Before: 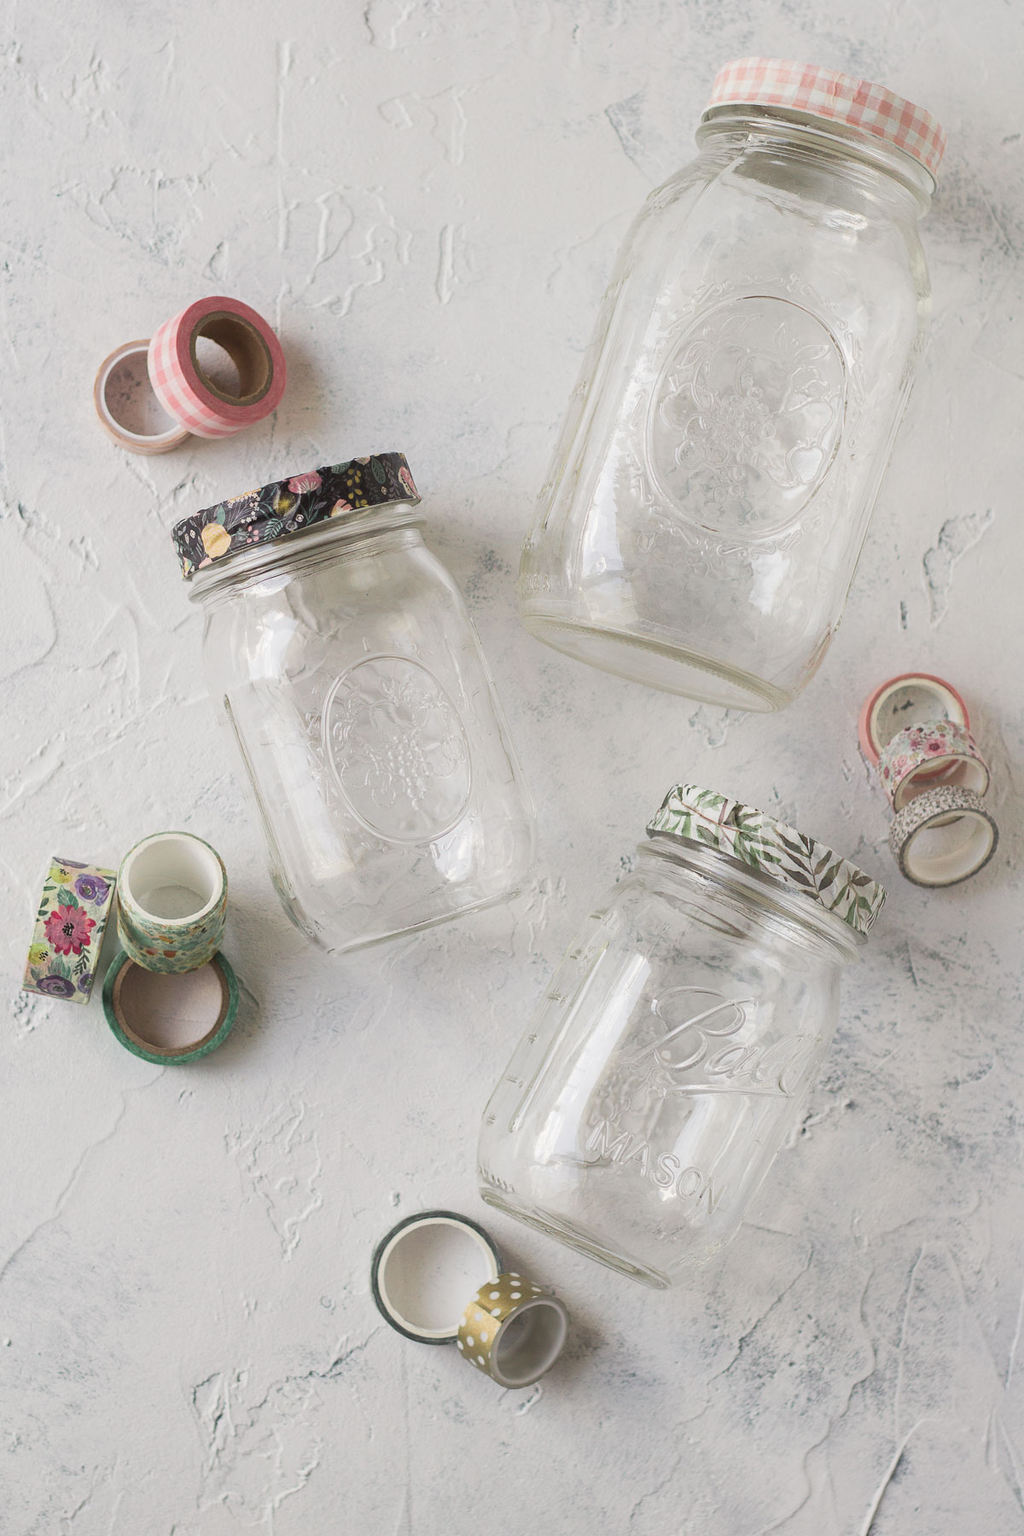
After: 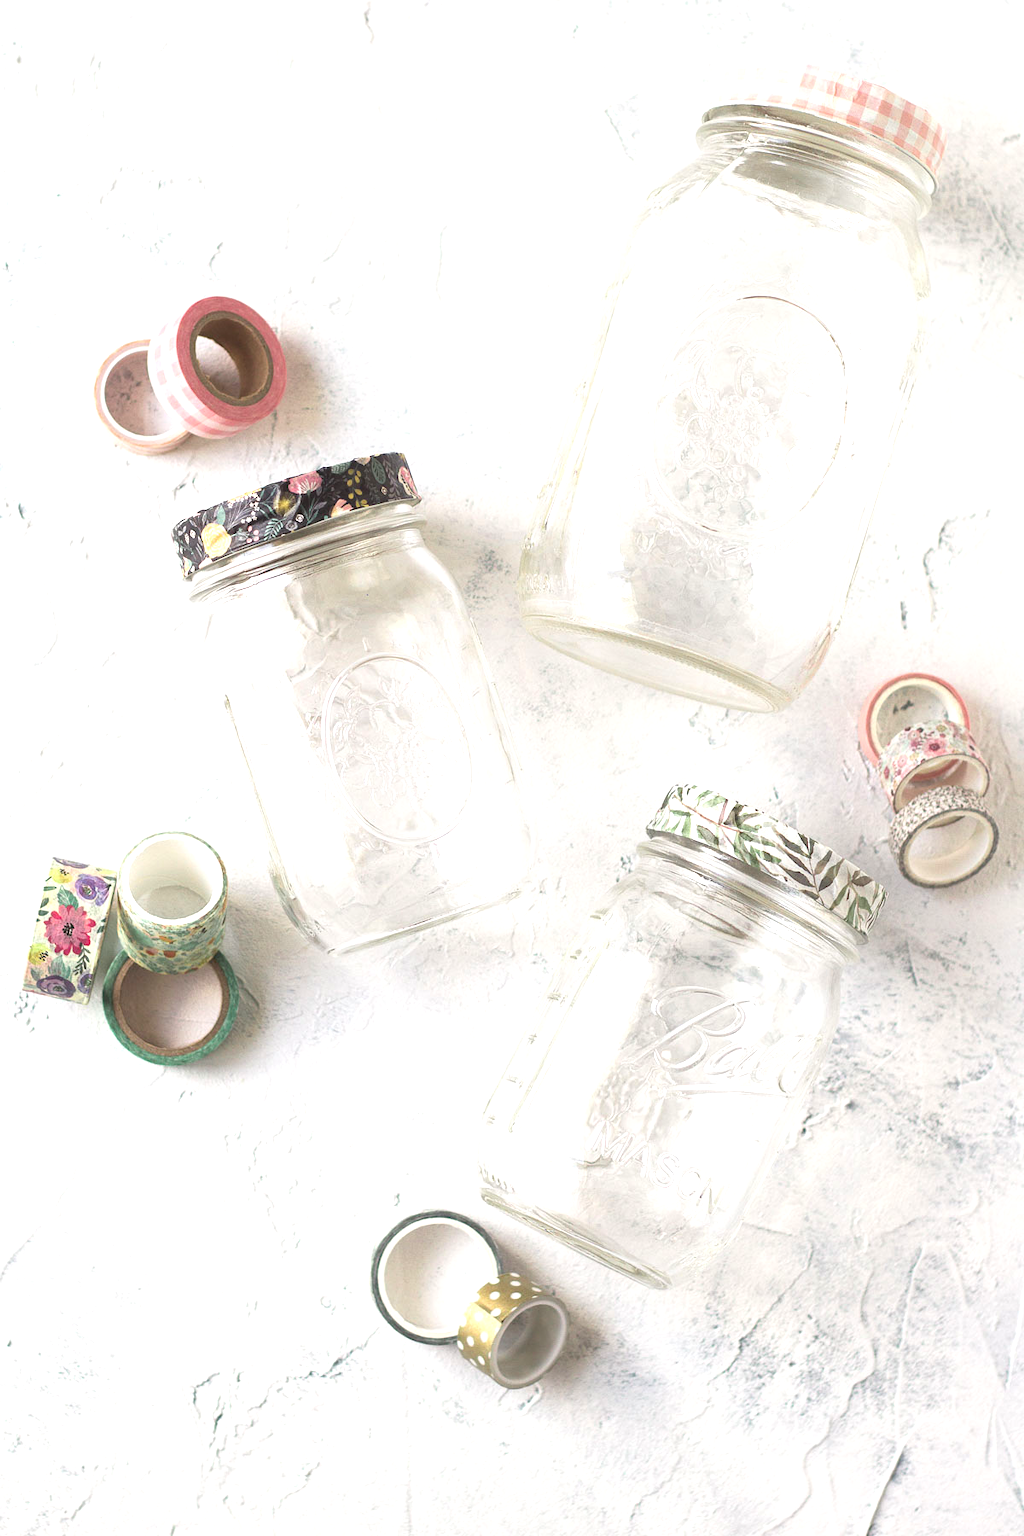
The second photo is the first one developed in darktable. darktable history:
exposure: exposure 0.943 EV, compensate highlight preservation false
